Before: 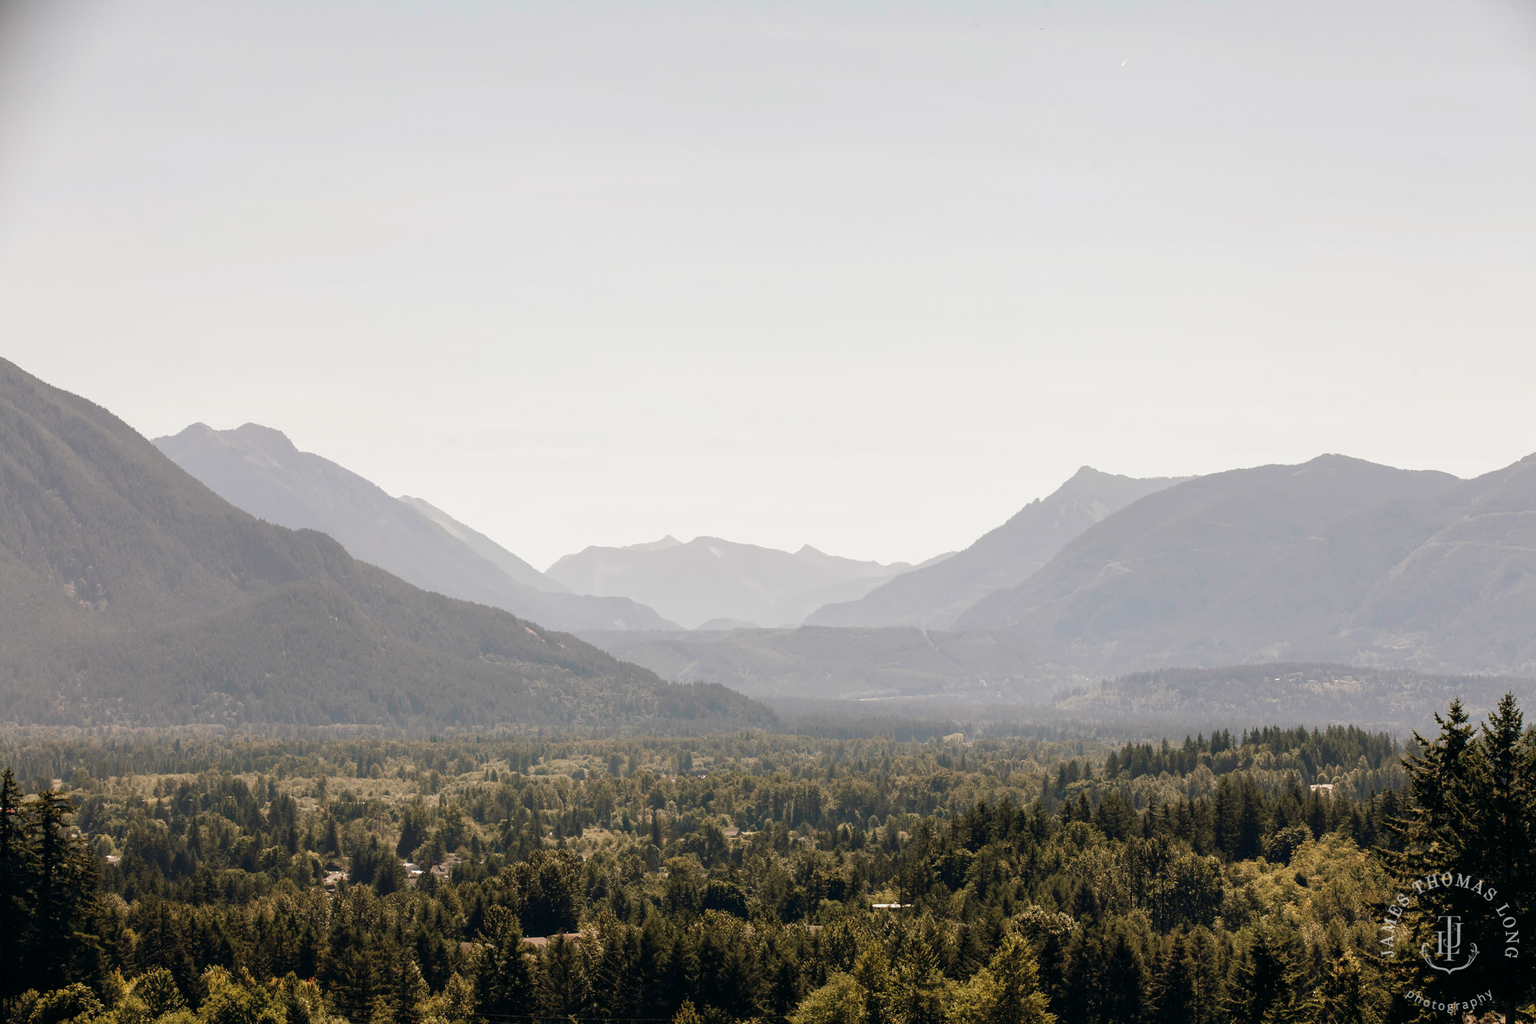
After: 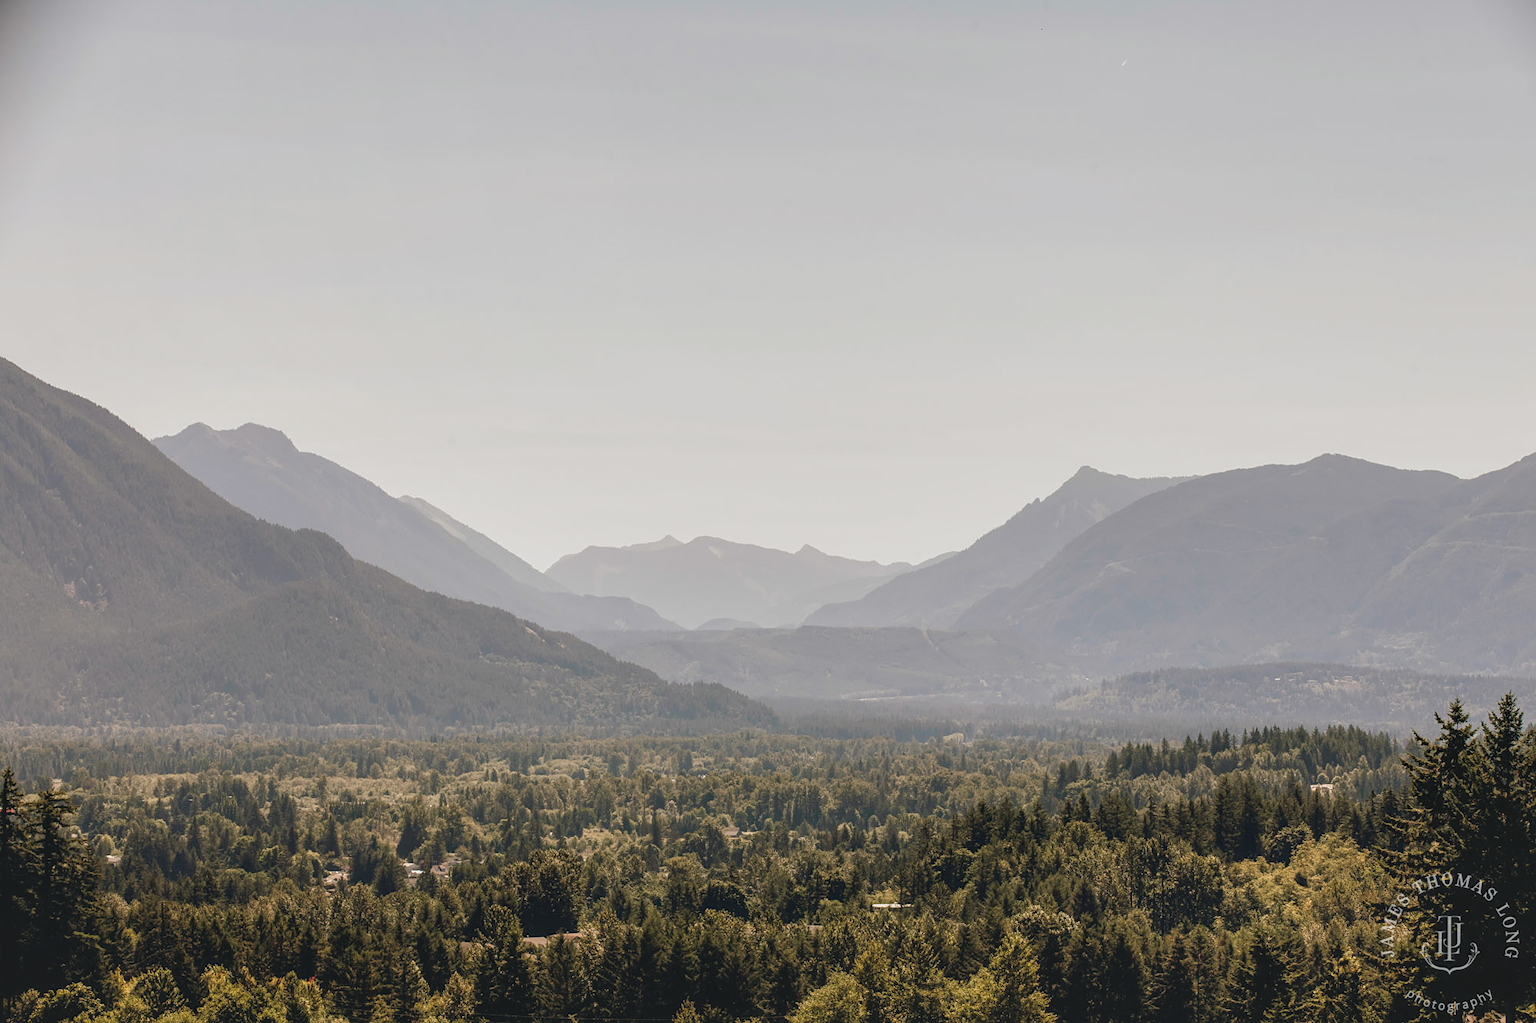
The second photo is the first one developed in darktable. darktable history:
local contrast: detail 150%
sharpen: amount 0.201
contrast brightness saturation: contrast -0.296
